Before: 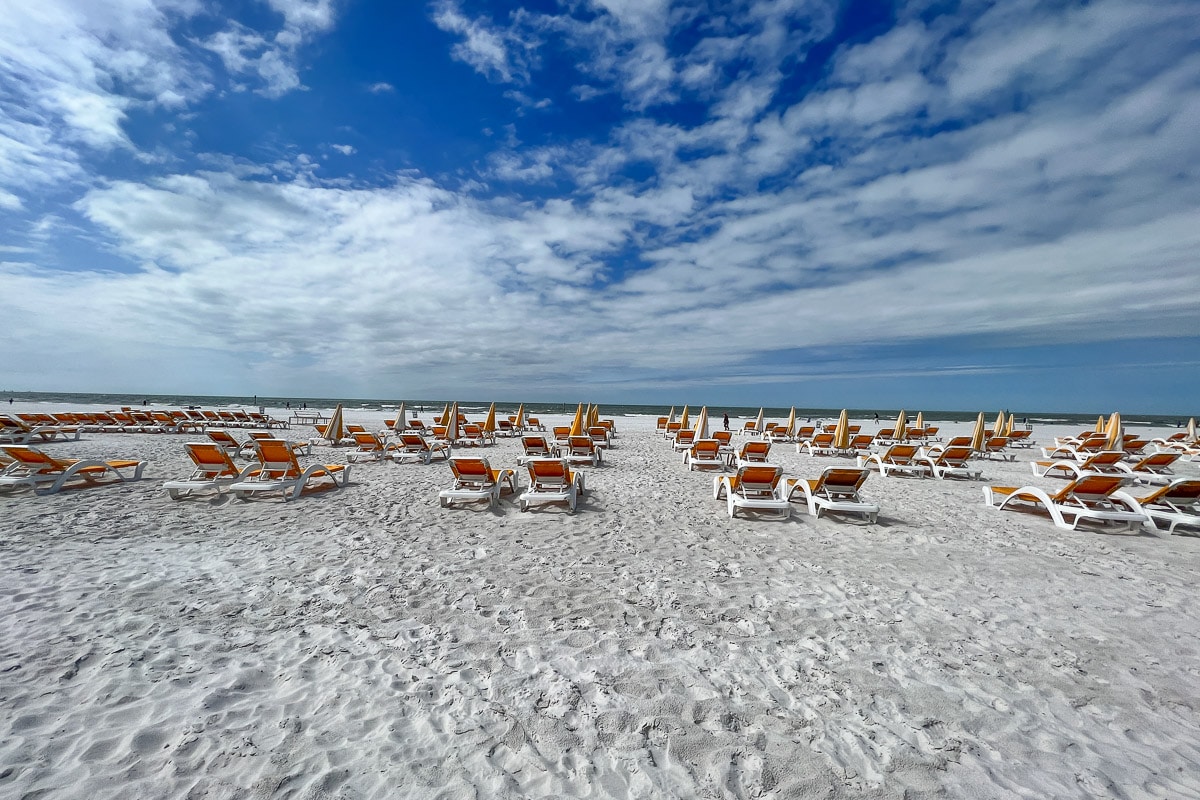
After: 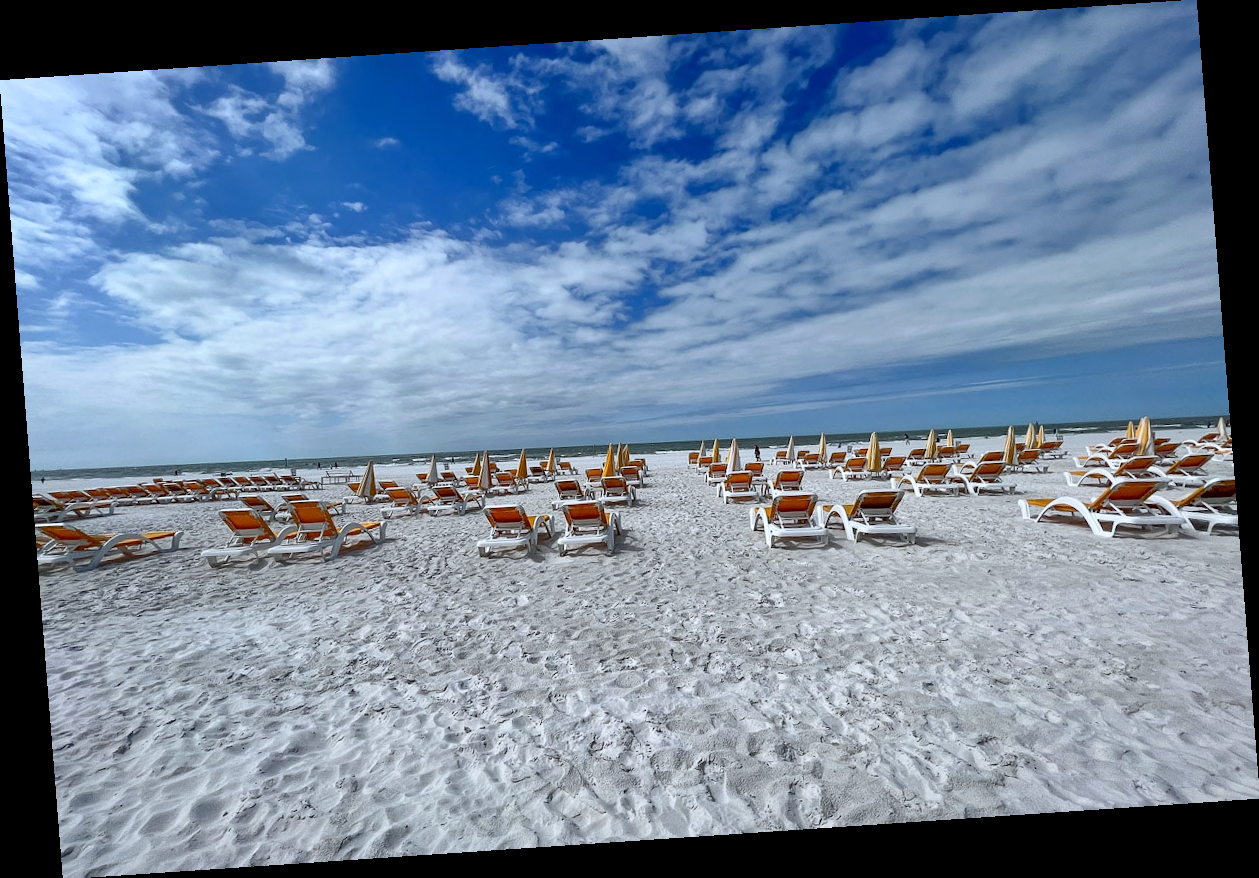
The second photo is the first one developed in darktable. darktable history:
rotate and perspective: rotation -4.2°, shear 0.006, automatic cropping off
white balance: red 0.967, blue 1.049
